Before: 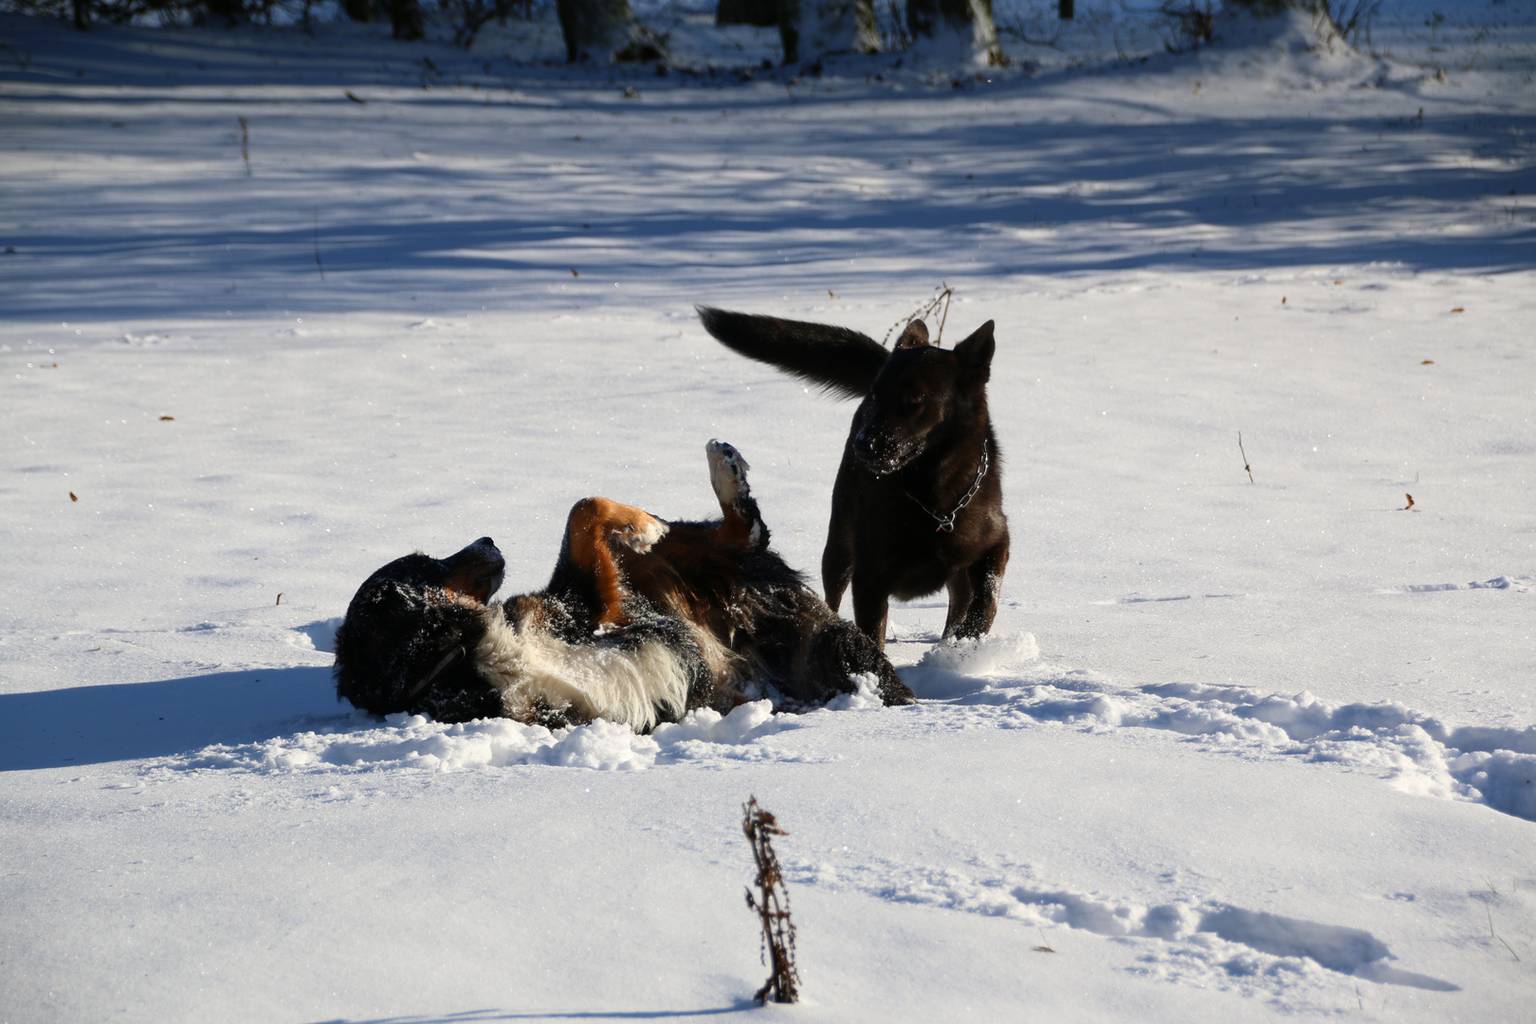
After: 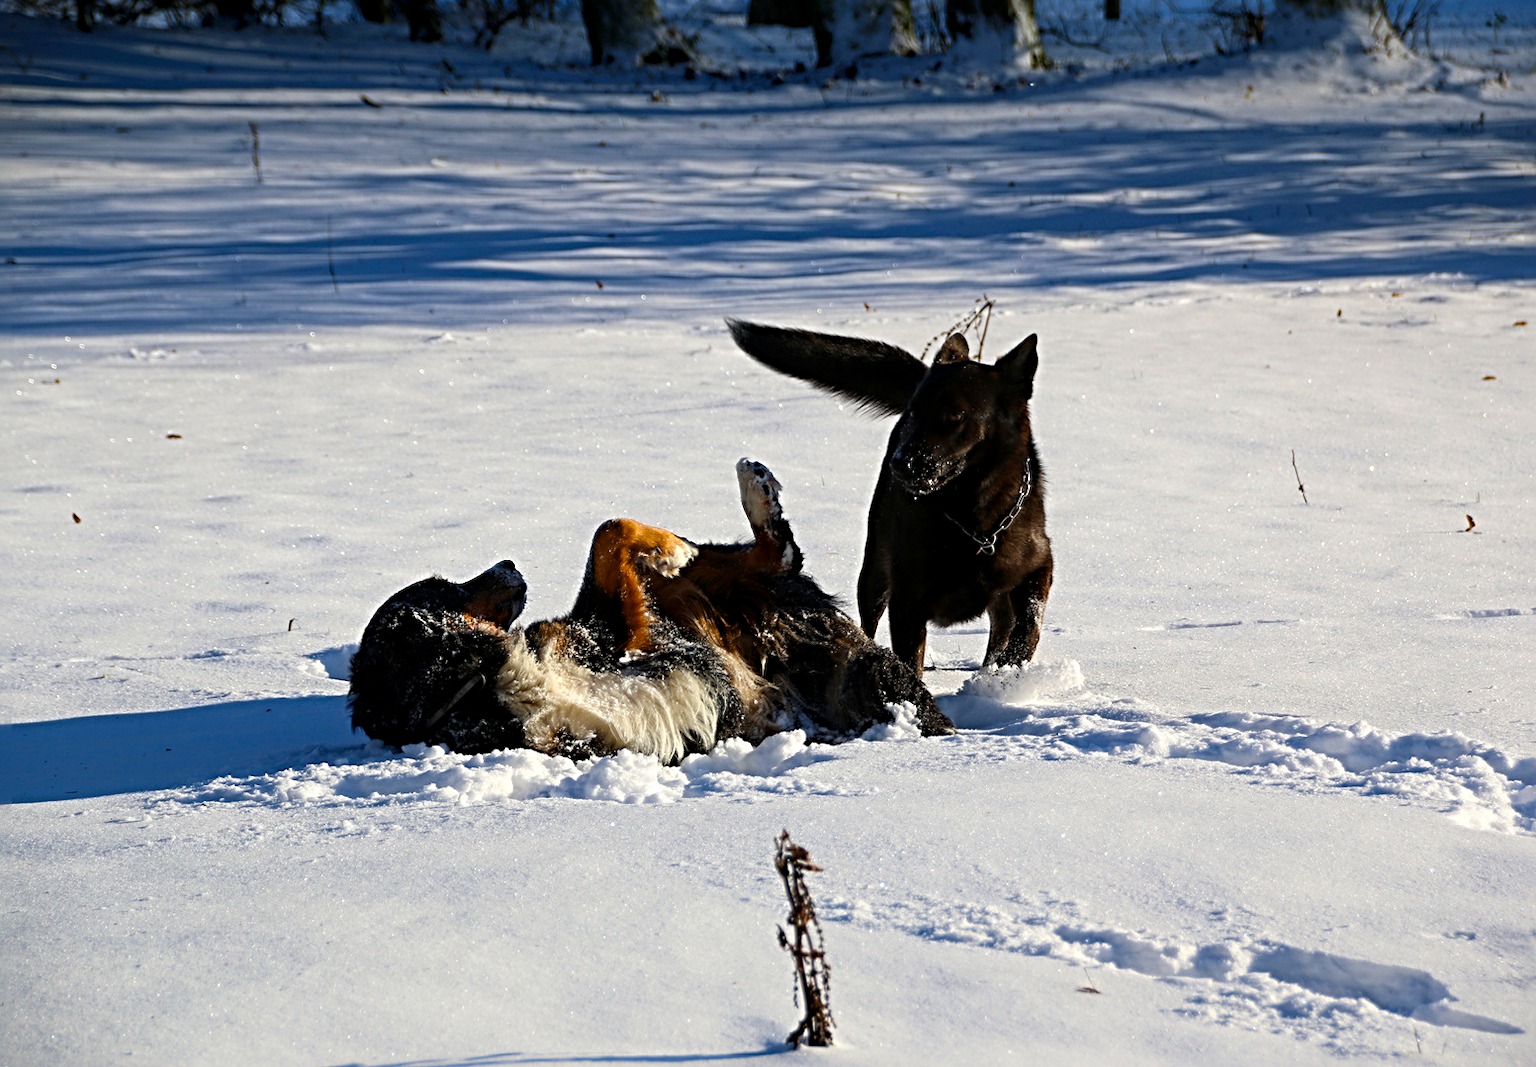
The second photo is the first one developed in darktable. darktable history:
crop: right 4.126%, bottom 0.031%
local contrast: highlights 100%, shadows 100%, detail 131%, midtone range 0.2
sharpen: radius 4.883
color balance rgb: perceptual saturation grading › global saturation 30%, global vibrance 20%
